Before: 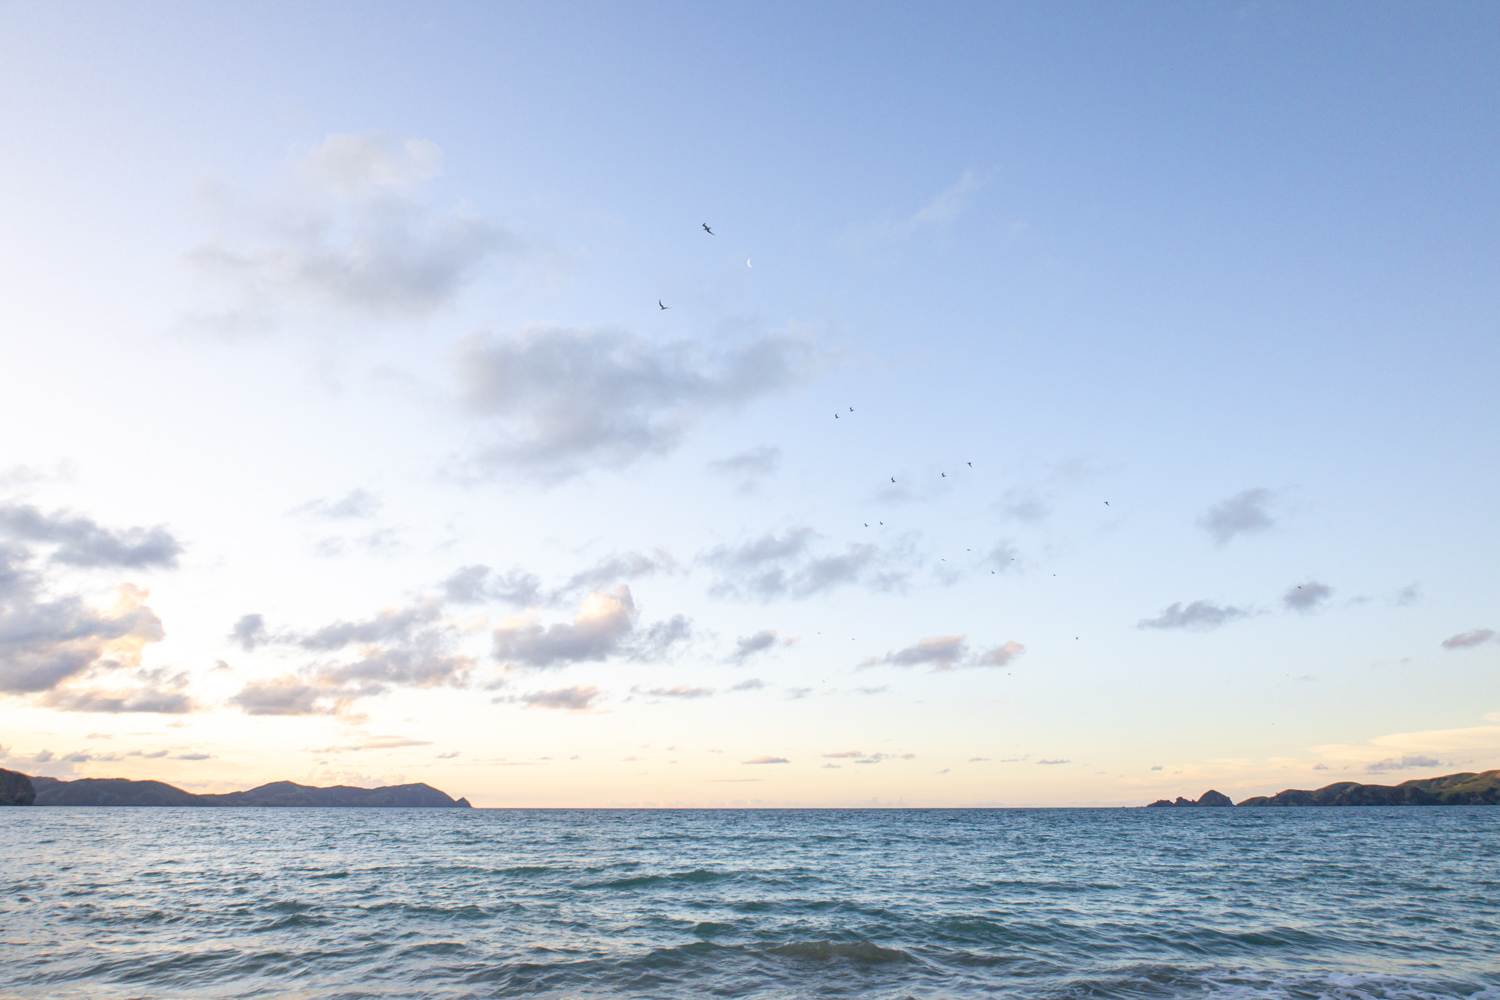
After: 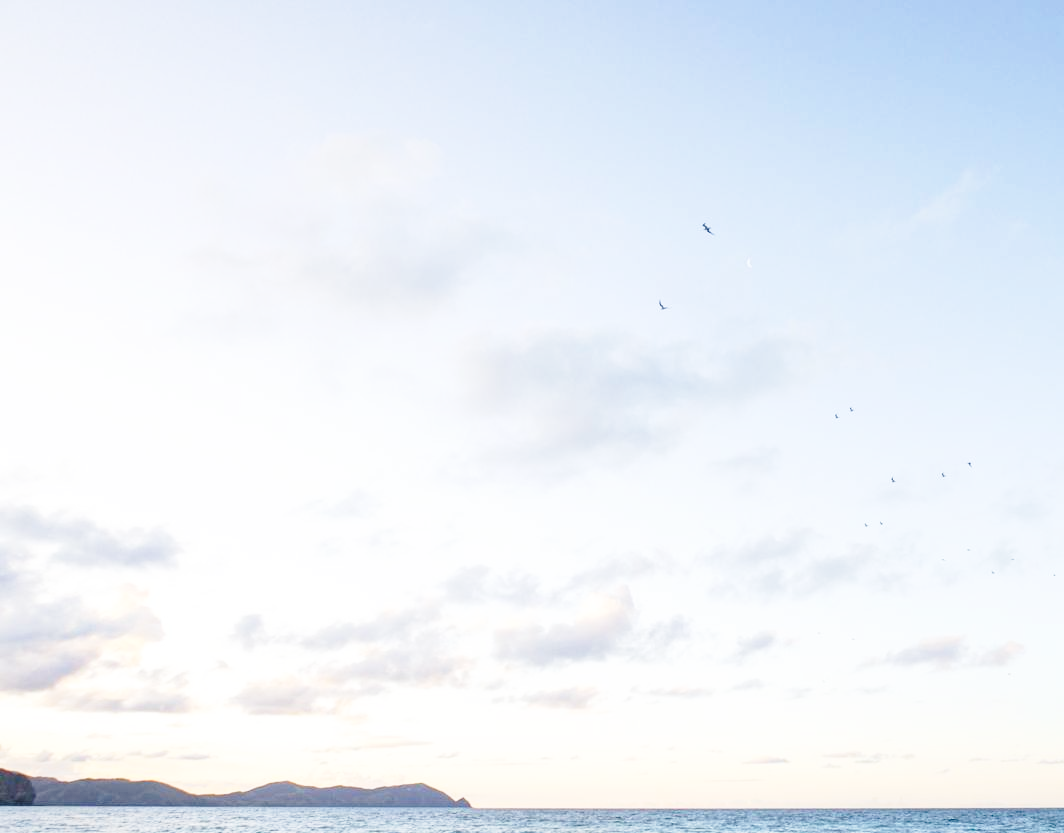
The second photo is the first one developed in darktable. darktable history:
base curve: curves: ch0 [(0, 0) (0.028, 0.03) (0.121, 0.232) (0.46, 0.748) (0.859, 0.968) (1, 1)], preserve colors none
crop: right 29.035%, bottom 16.638%
